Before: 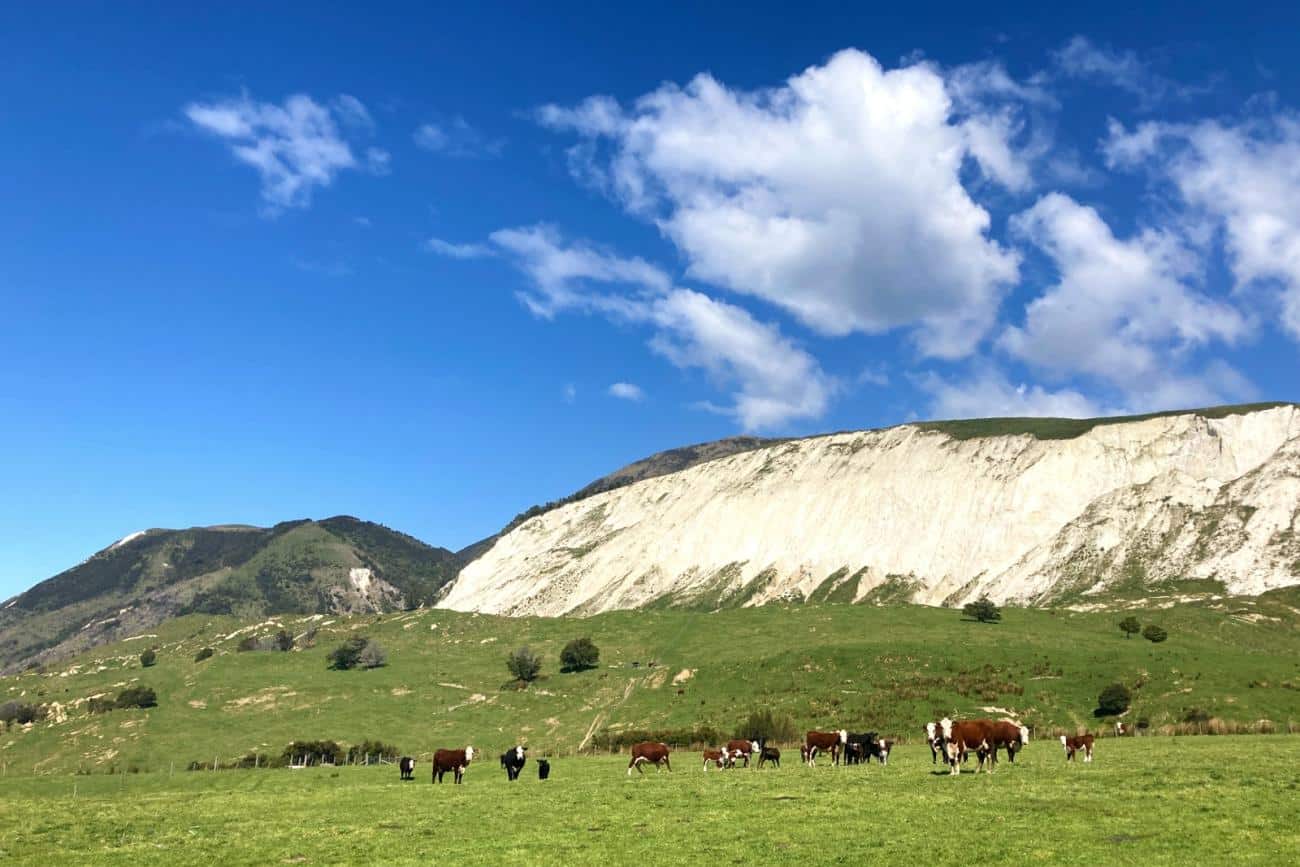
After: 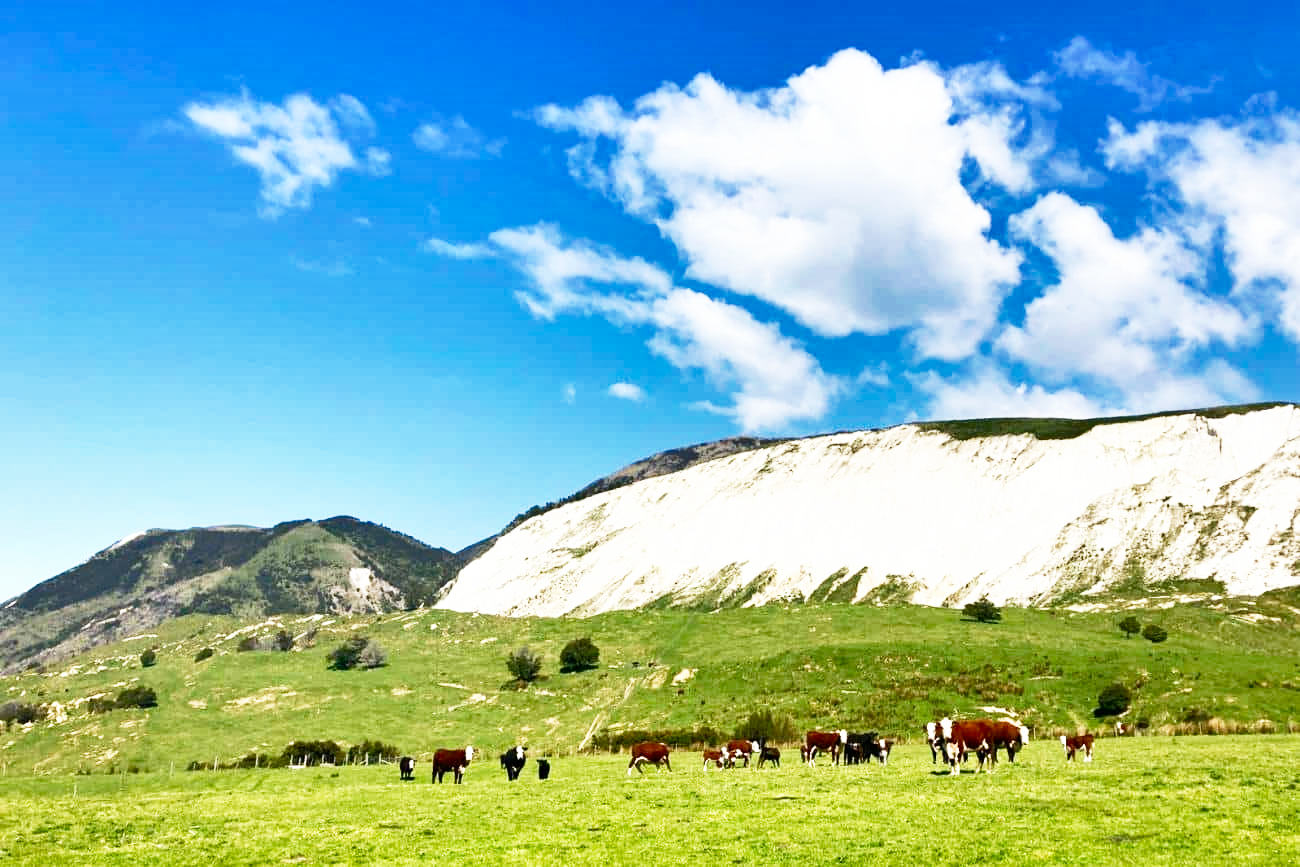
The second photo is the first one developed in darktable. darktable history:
base curve: curves: ch0 [(0, 0) (0.012, 0.01) (0.073, 0.168) (0.31, 0.711) (0.645, 0.957) (1, 1)], preserve colors none
contrast brightness saturation: contrast 0.037, saturation 0.065
shadows and highlights: low approximation 0.01, soften with gaussian
